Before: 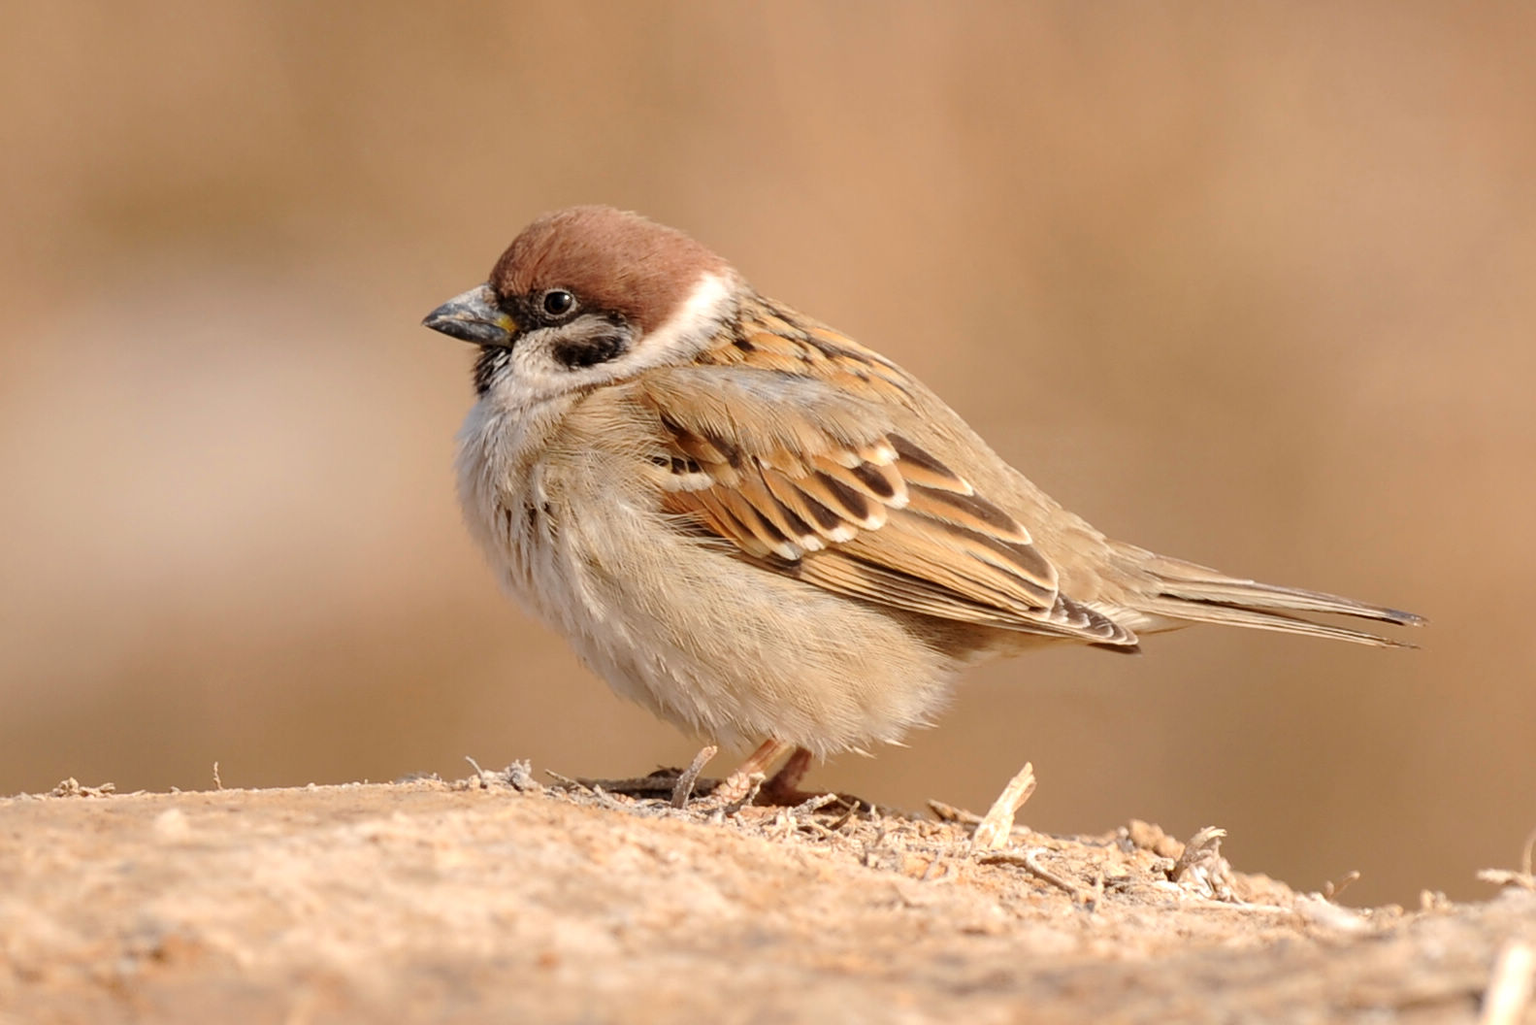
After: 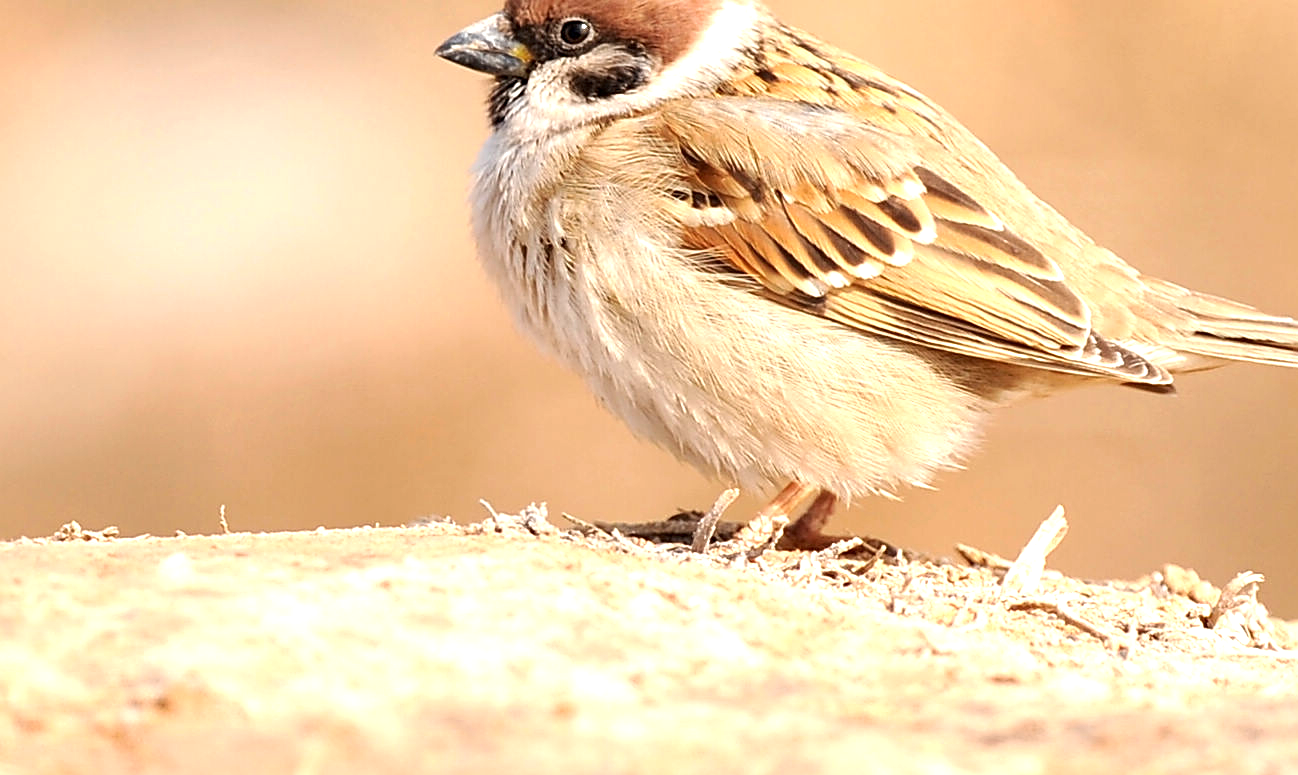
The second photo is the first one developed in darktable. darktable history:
sharpen: on, module defaults
crop: top 26.531%, right 17.959%
exposure: exposure 0.921 EV, compensate highlight preservation false
